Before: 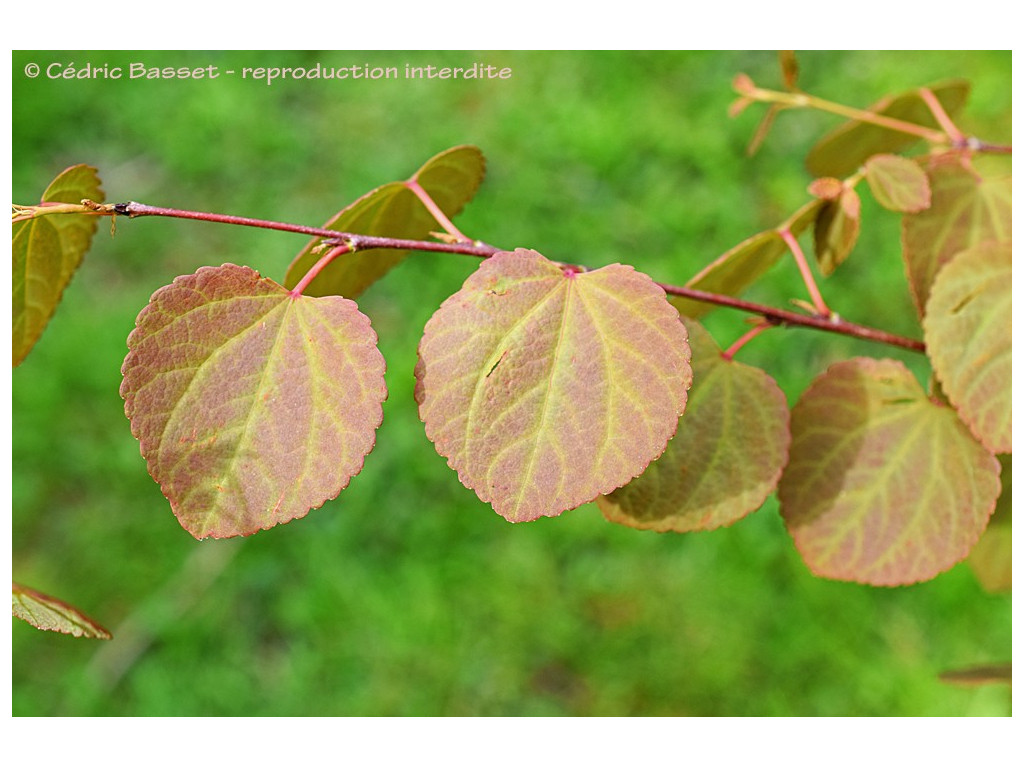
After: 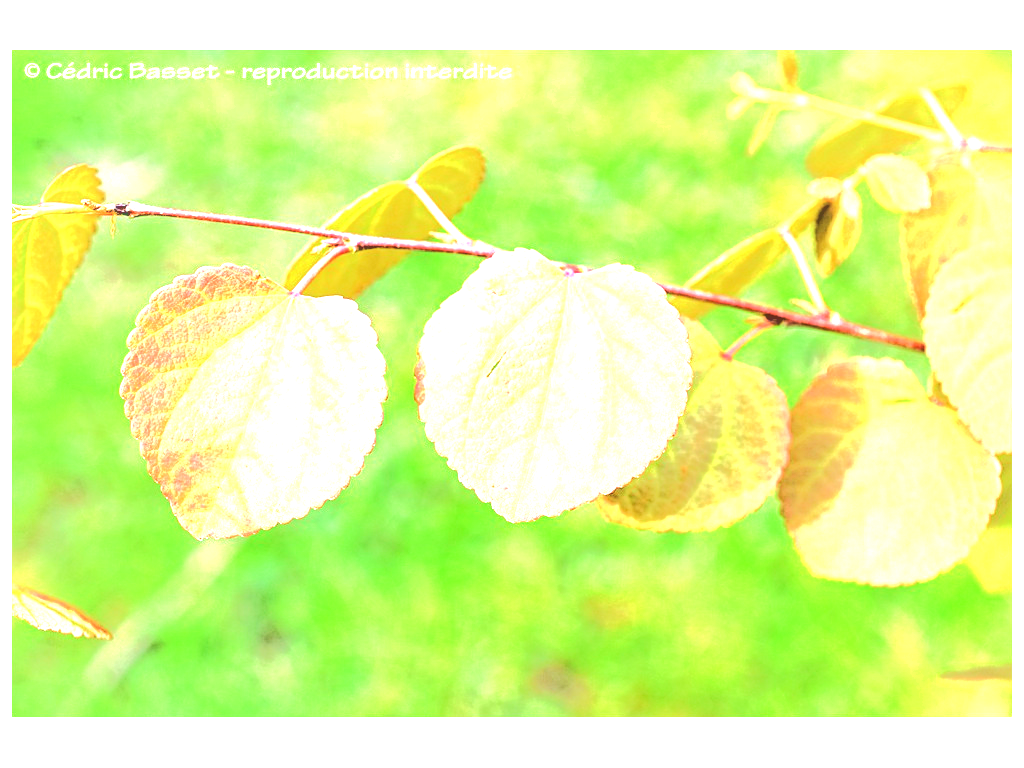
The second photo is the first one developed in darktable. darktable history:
base curve: curves: ch0 [(0.065, 0.026) (0.236, 0.358) (0.53, 0.546) (0.777, 0.841) (0.924, 0.992)], preserve colors average RGB
exposure: black level correction 0, exposure 1.9 EV, compensate highlight preservation false
local contrast: detail 110%
